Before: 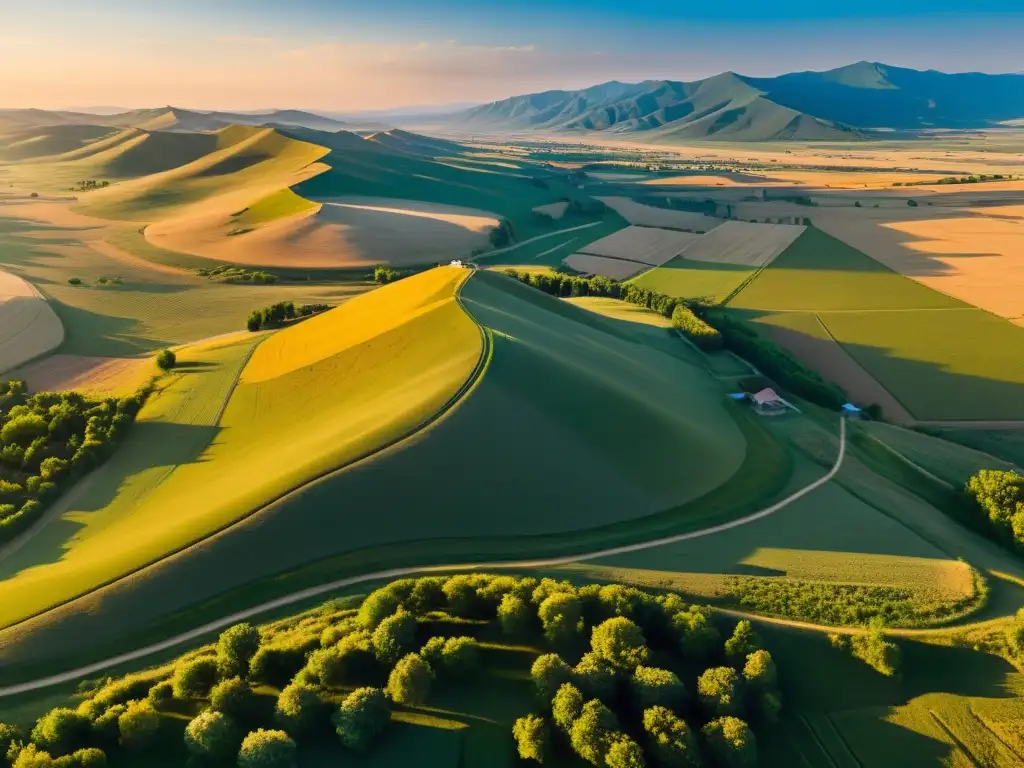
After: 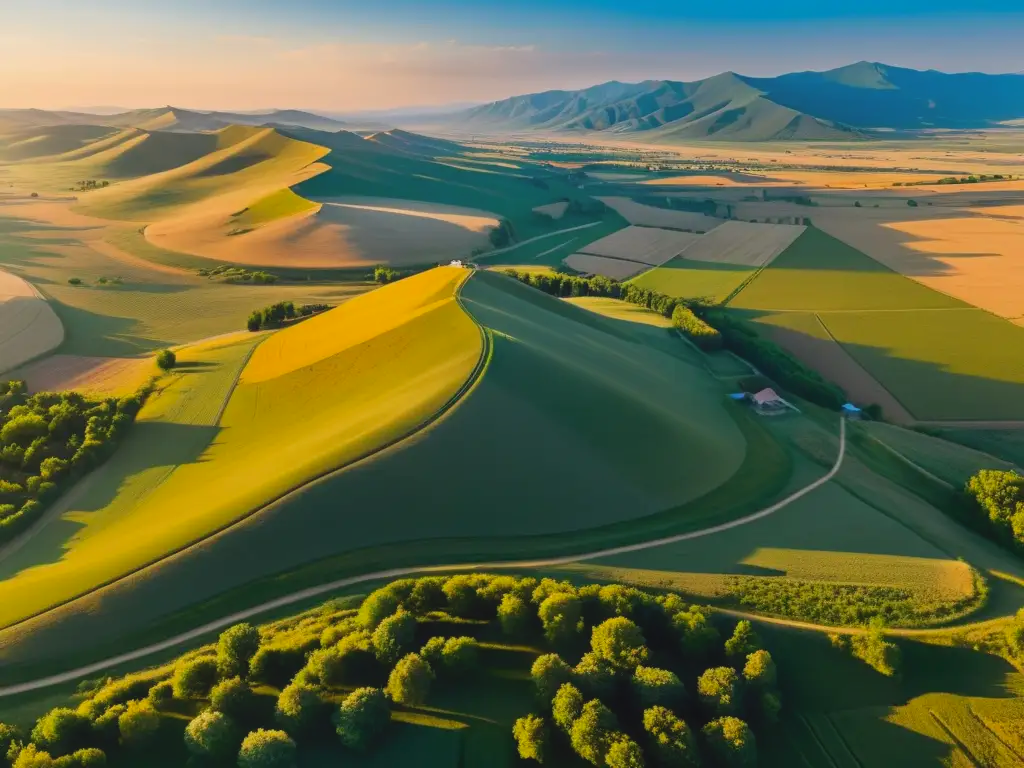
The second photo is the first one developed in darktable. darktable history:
tone equalizer: luminance estimator HSV value / RGB max
local contrast: highlights 70%, shadows 66%, detail 81%, midtone range 0.324
